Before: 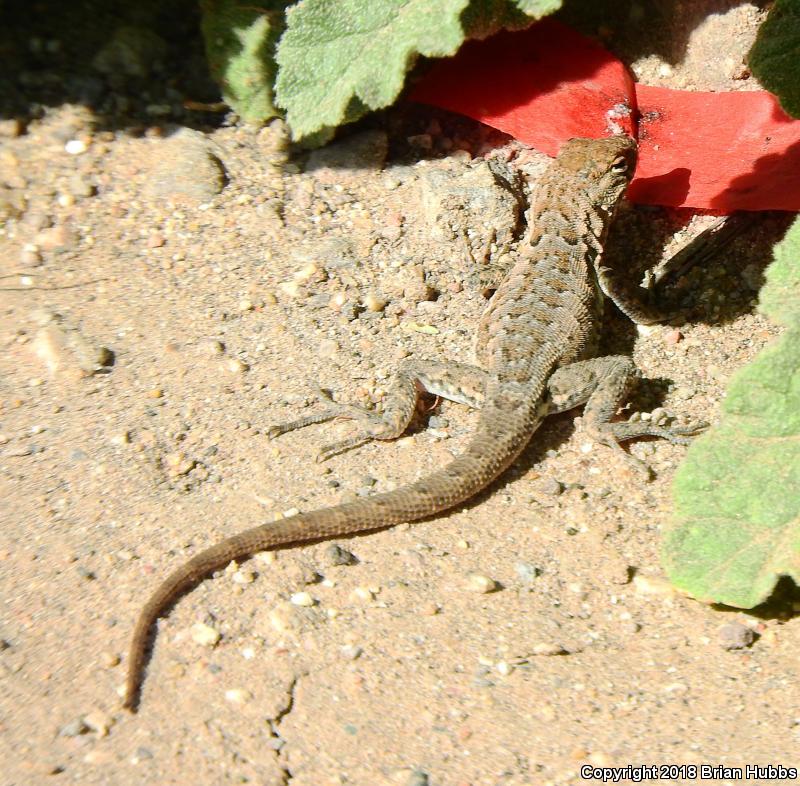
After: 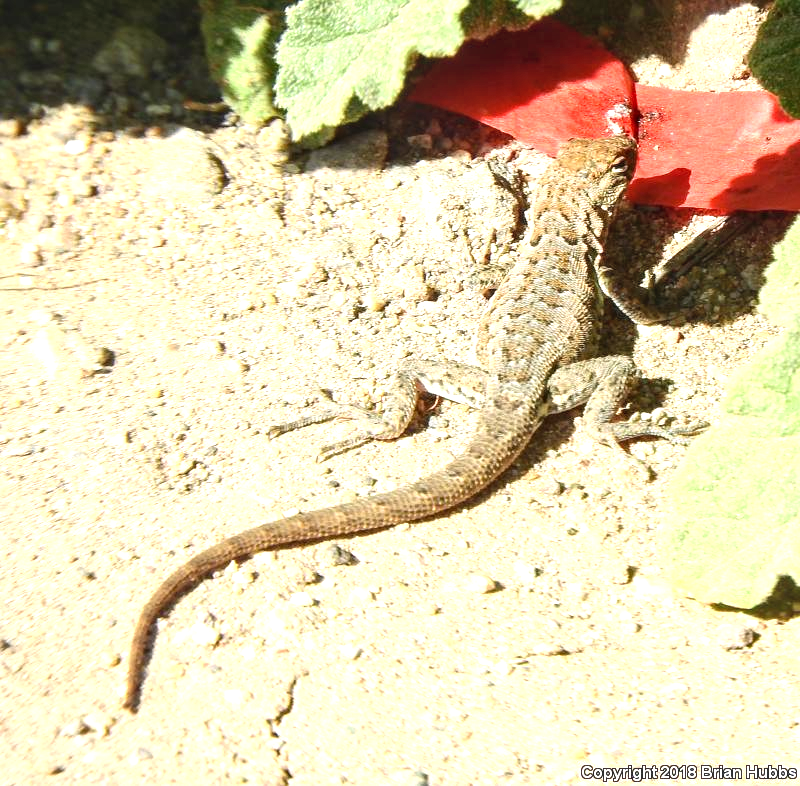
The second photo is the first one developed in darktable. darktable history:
exposure: black level correction 0, exposure 0.899 EV, compensate highlight preservation false
local contrast: on, module defaults
